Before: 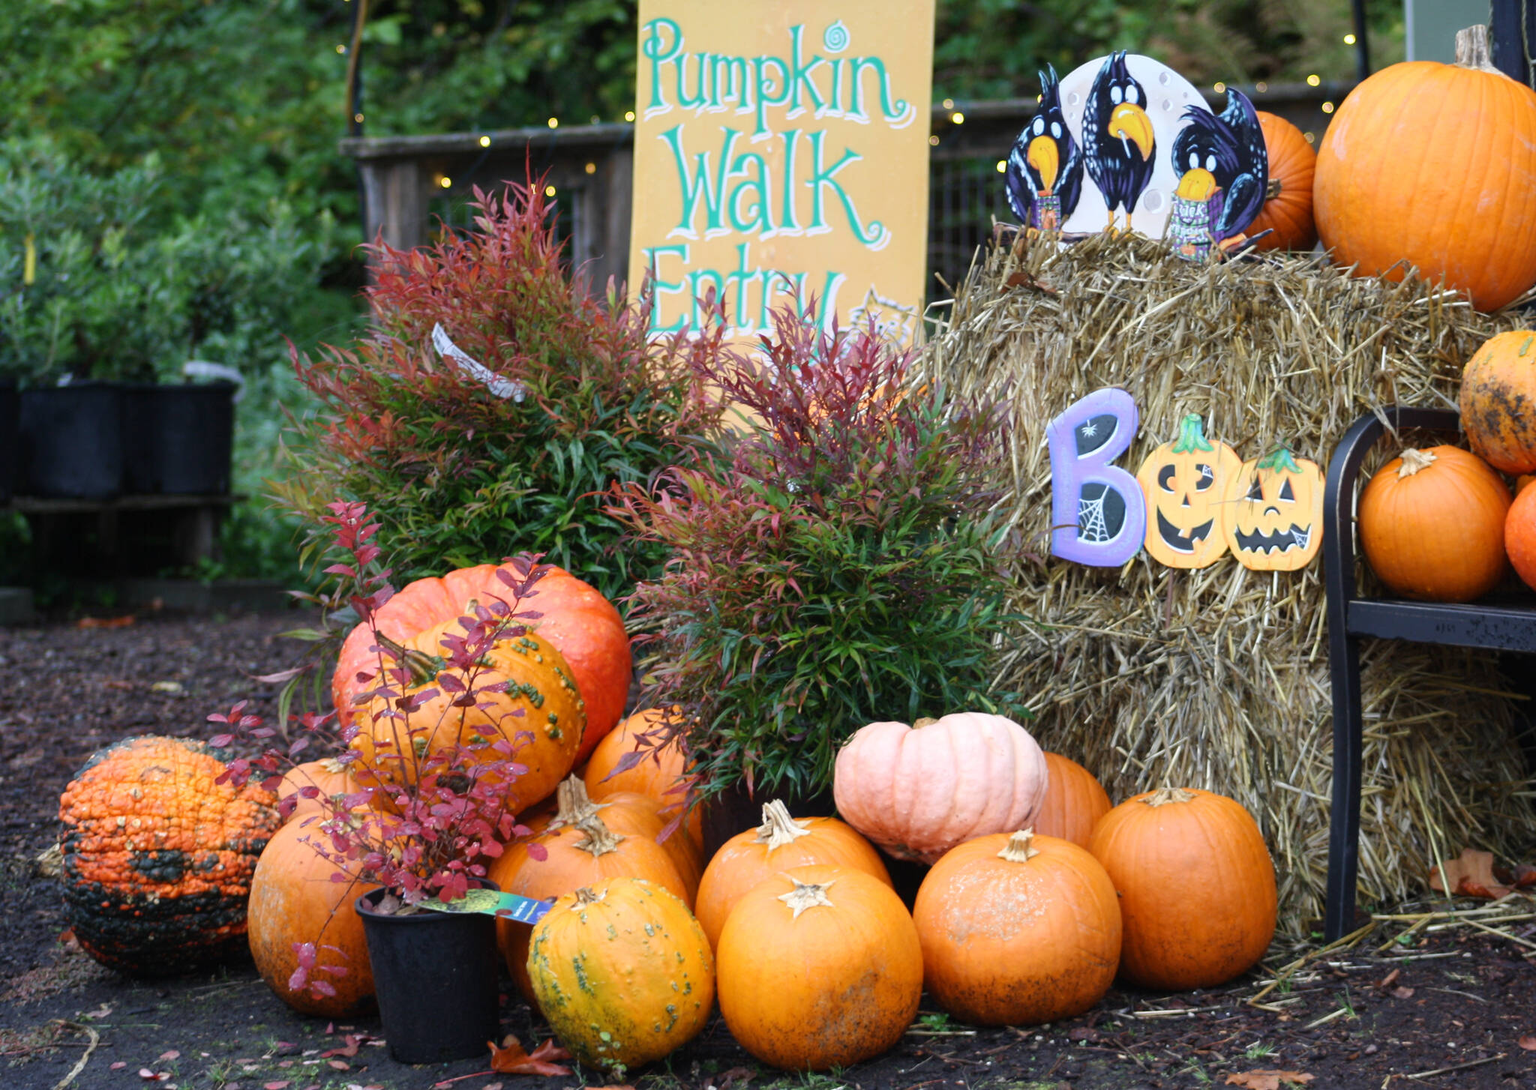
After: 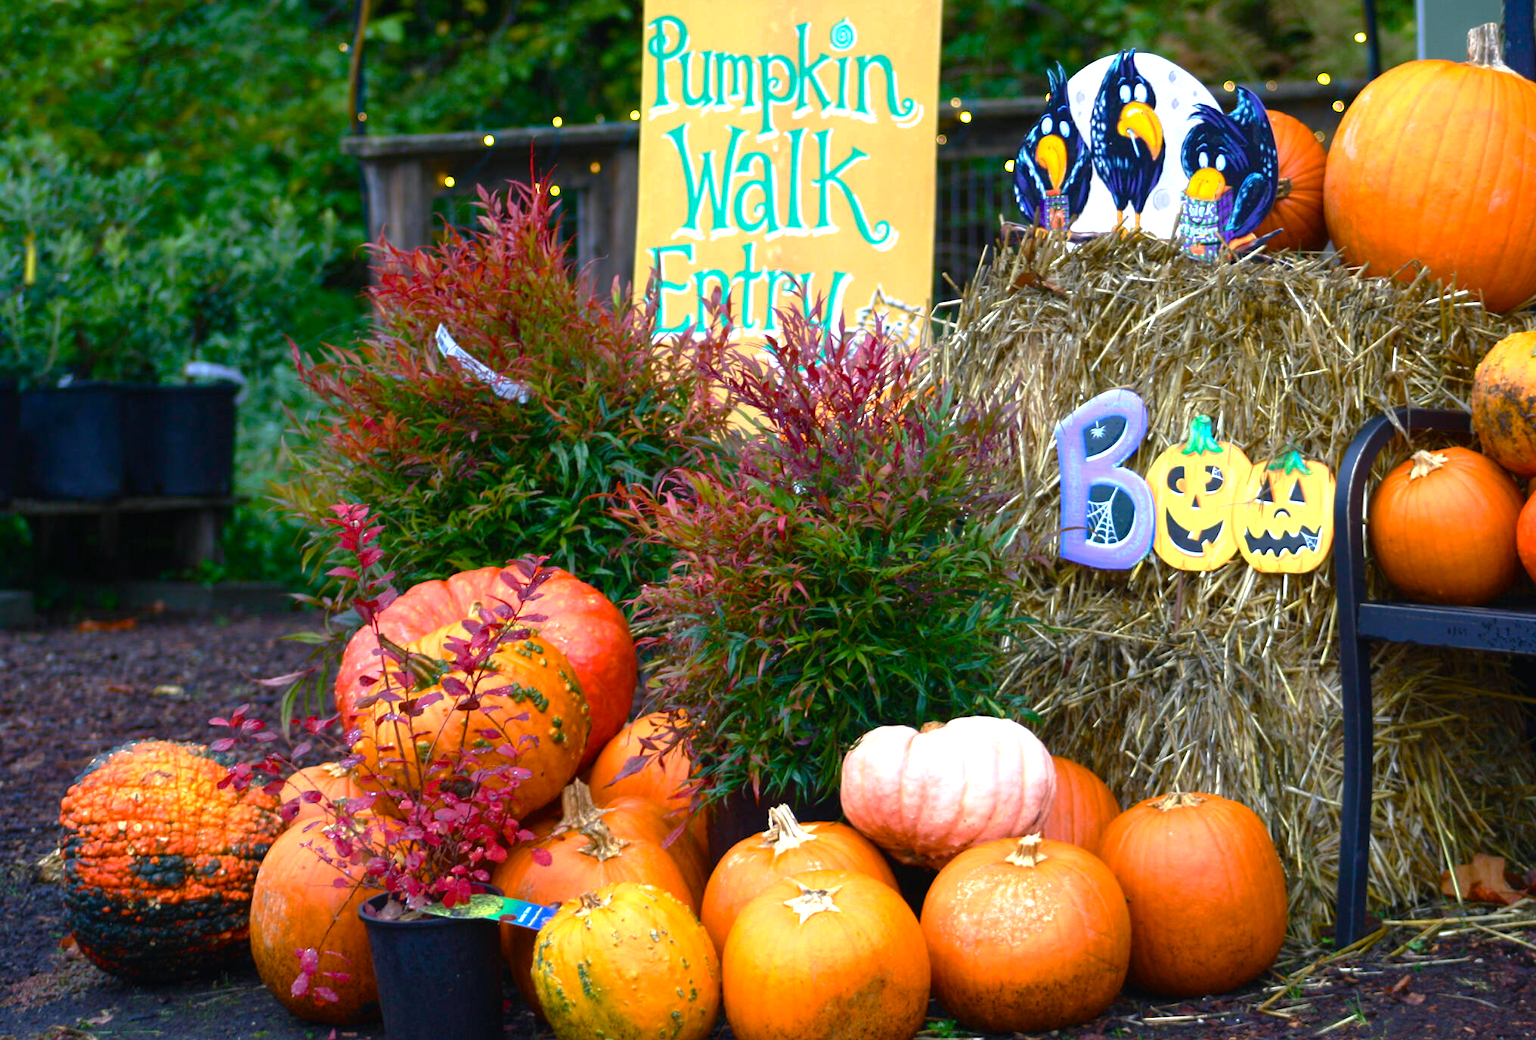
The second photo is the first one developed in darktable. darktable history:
crop: top 0.262%, right 0.26%, bottom 5.011%
exposure: black level correction 0, exposure 0.499 EV, compensate exposure bias true, compensate highlight preservation false
base curve: curves: ch0 [(0, 0) (0.595, 0.418) (1, 1)], preserve colors none
color balance rgb: shadows lift › chroma 2.039%, shadows lift › hue 247.57°, linear chroma grading › shadows 31.843%, linear chroma grading › global chroma -1.489%, linear chroma grading › mid-tones 3.777%, perceptual saturation grading › global saturation 20%, perceptual saturation grading › highlights -25.539%, perceptual saturation grading › shadows 24.689%, global vibrance 32.314%
